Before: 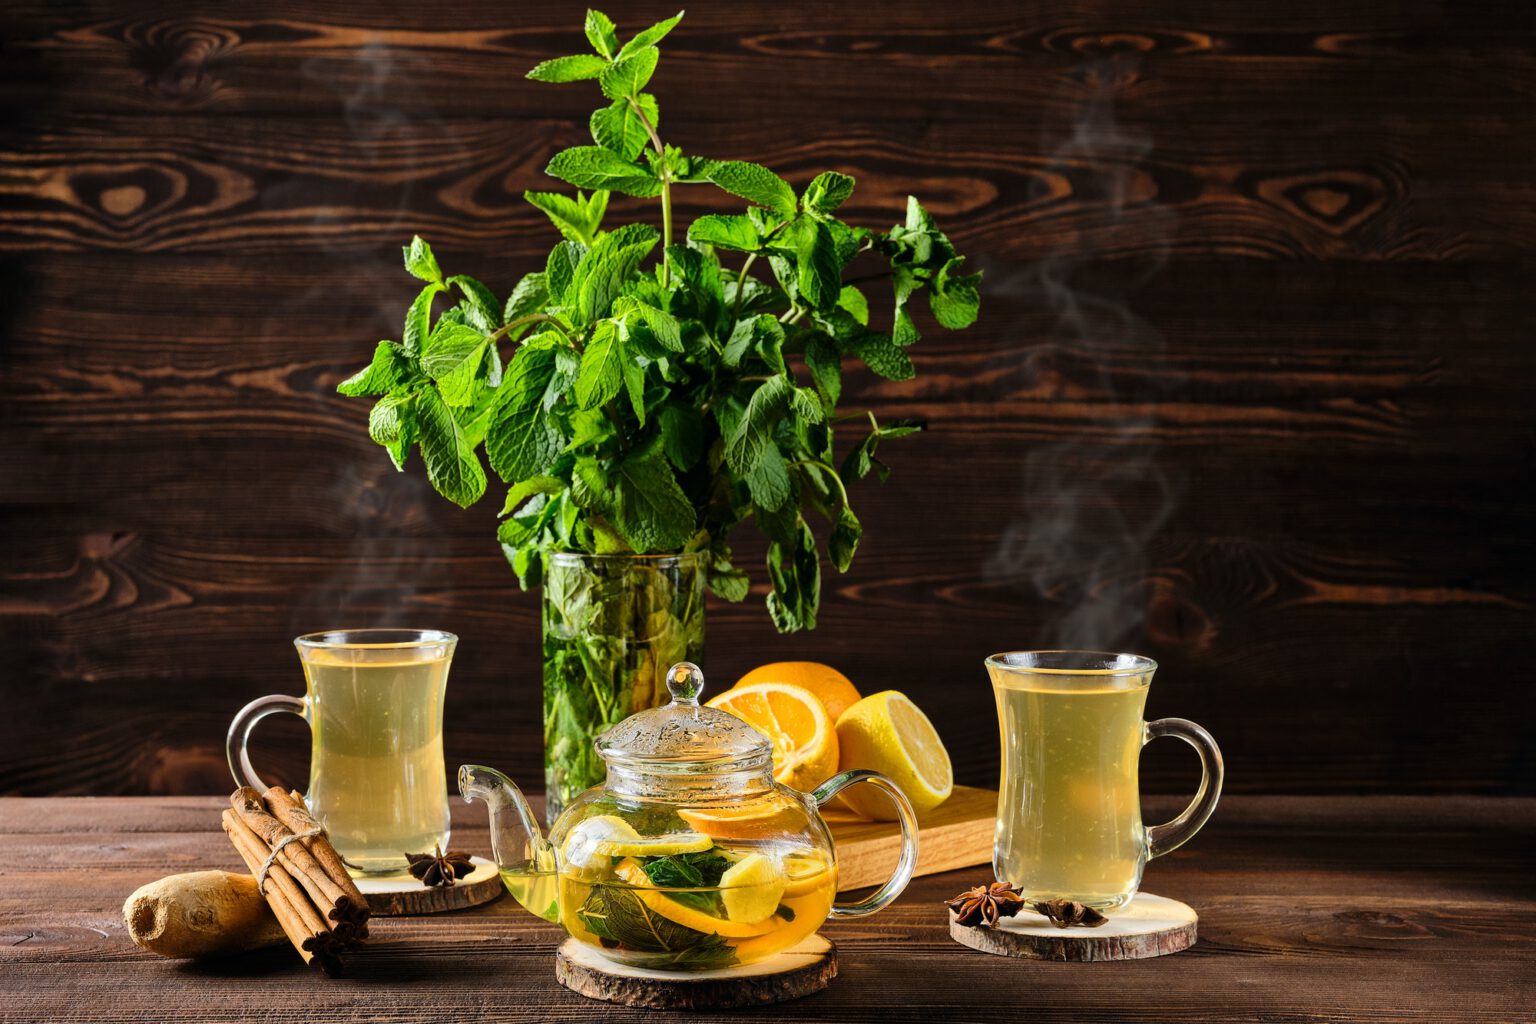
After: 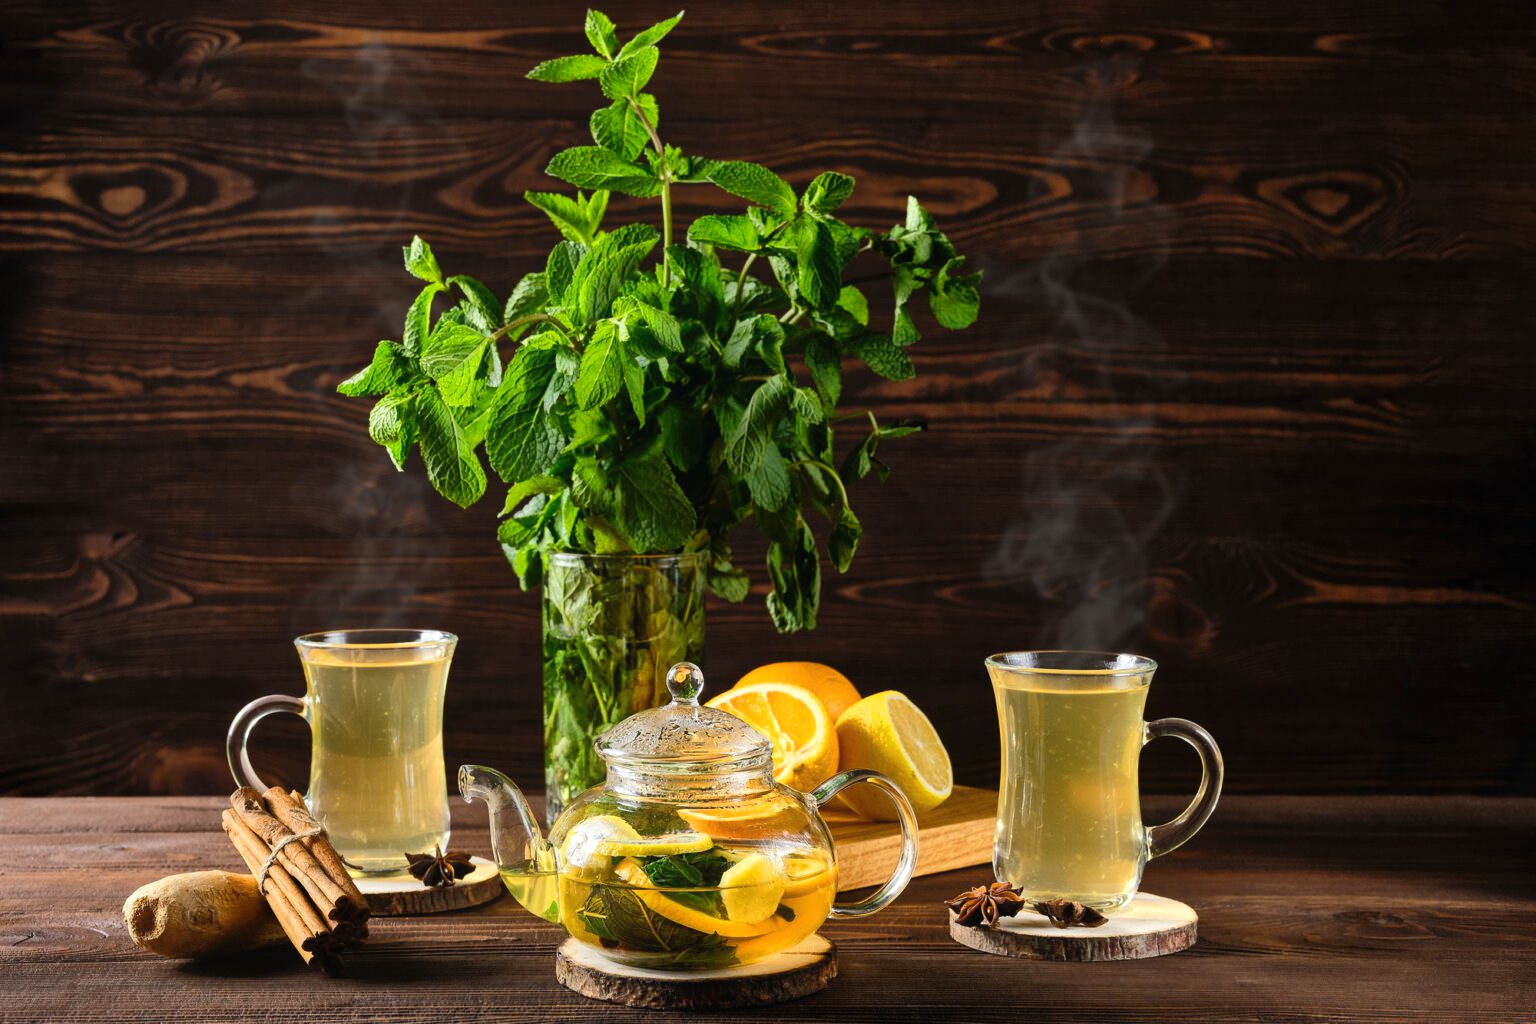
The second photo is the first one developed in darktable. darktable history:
contrast equalizer: octaves 7, y [[0.6 ×6], [0.55 ×6], [0 ×6], [0 ×6], [0 ×6]], mix -0.2
tone equalizer: -8 EV -0.001 EV, -7 EV 0.001 EV, -6 EV -0.002 EV, -5 EV -0.003 EV, -4 EV -0.062 EV, -3 EV -0.222 EV, -2 EV -0.267 EV, -1 EV 0.105 EV, +0 EV 0.303 EV
